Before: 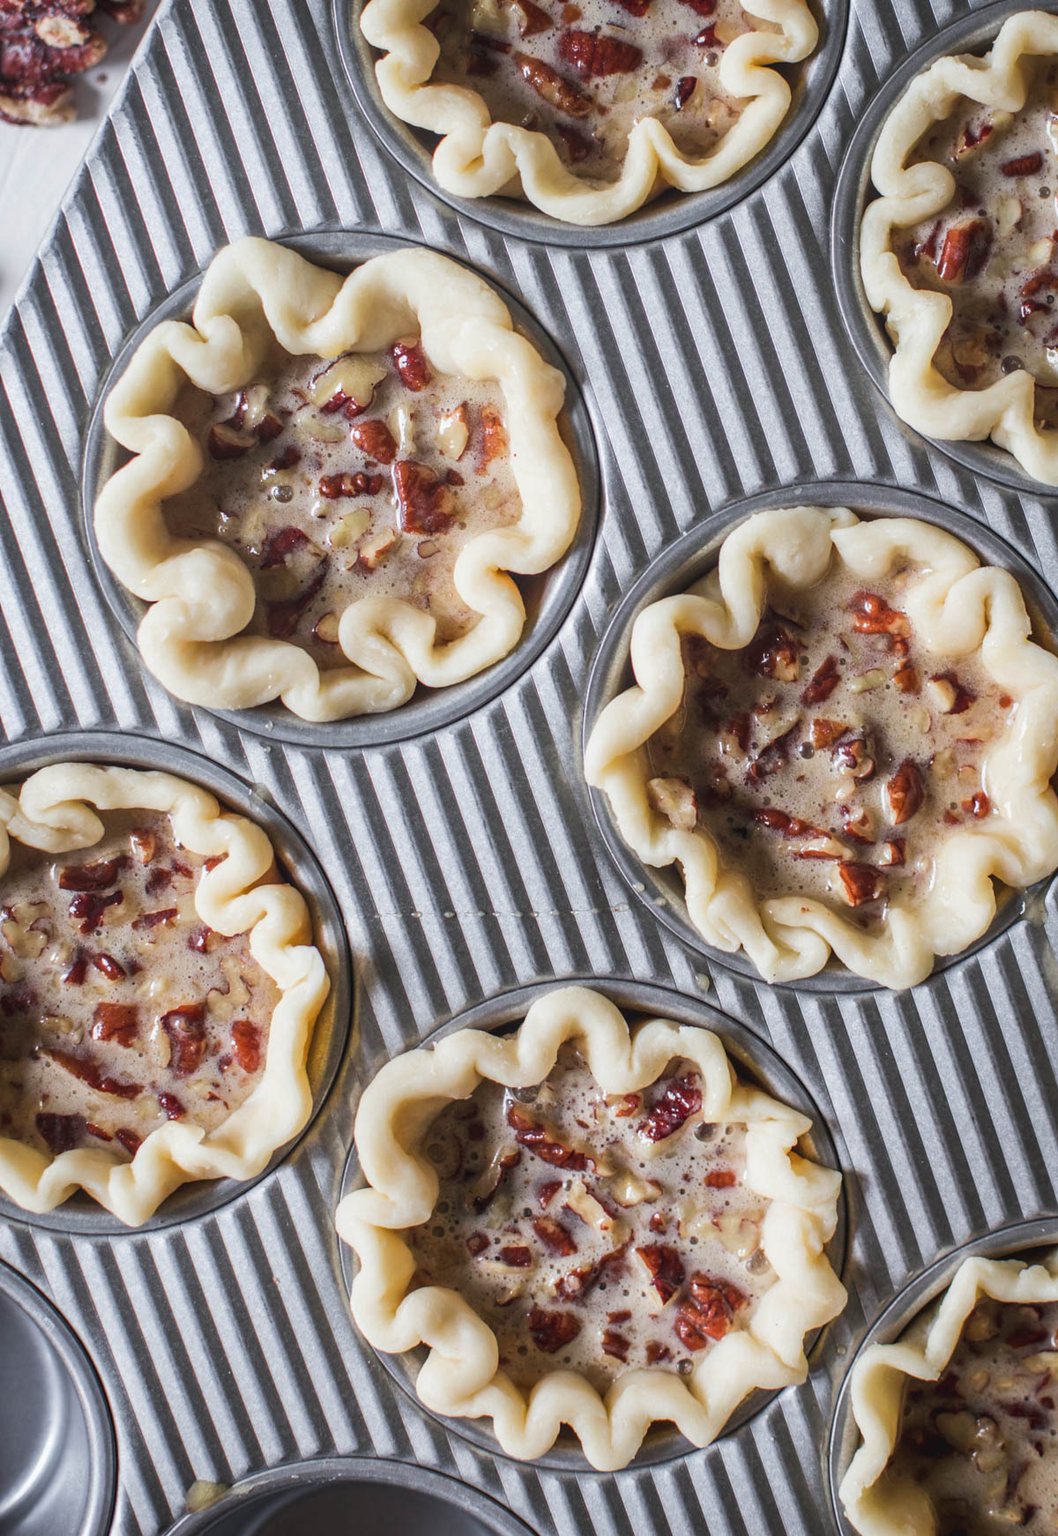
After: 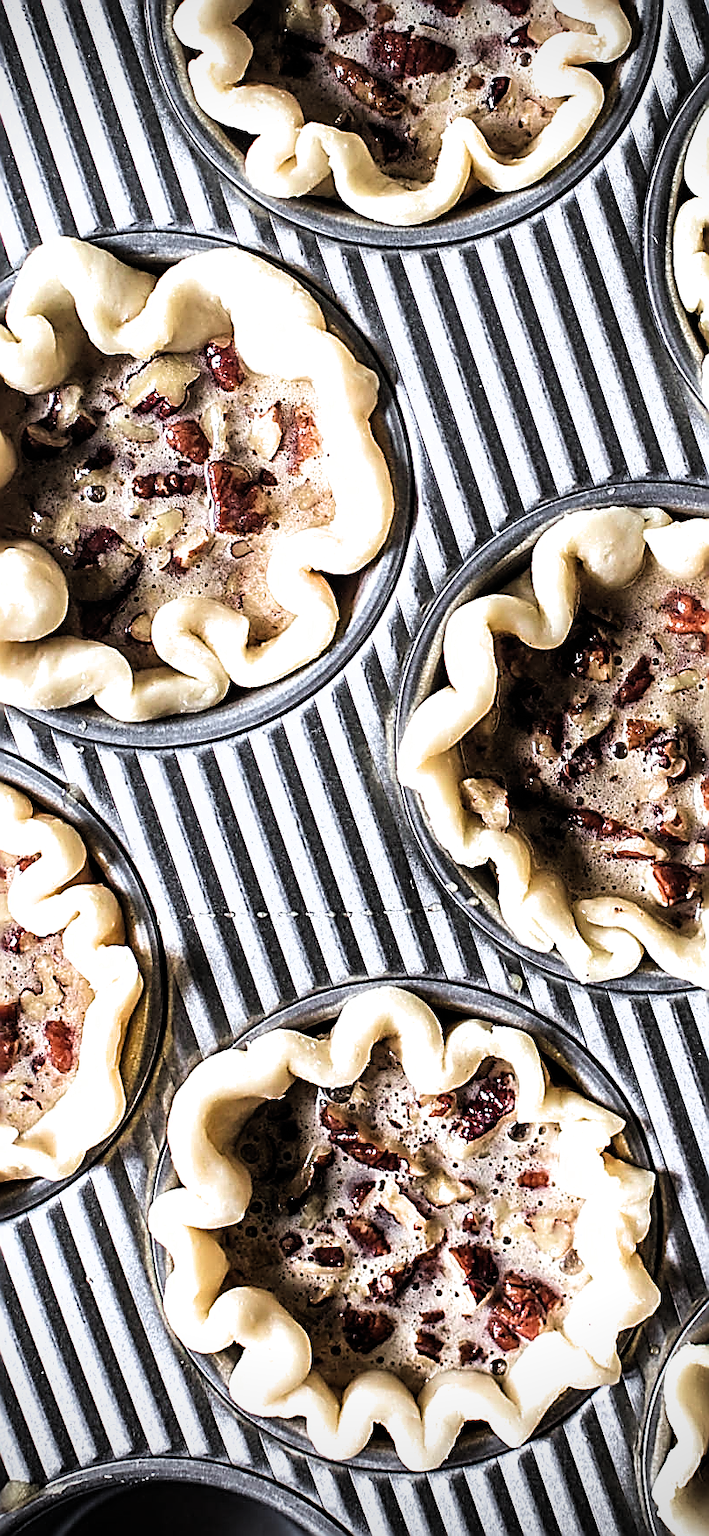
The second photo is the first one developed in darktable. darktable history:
crop and rotate: left 17.735%, right 15.159%
velvia: on, module defaults
sharpen: amount 1.847
vignetting: fall-off radius 45.17%, center (-0.032, -0.041)
filmic rgb: black relative exposure -8.25 EV, white relative exposure 2.22 EV, hardness 7.12, latitude 86.61%, contrast 1.71, highlights saturation mix -3.98%, shadows ↔ highlights balance -2.08%, color science v6 (2022)
